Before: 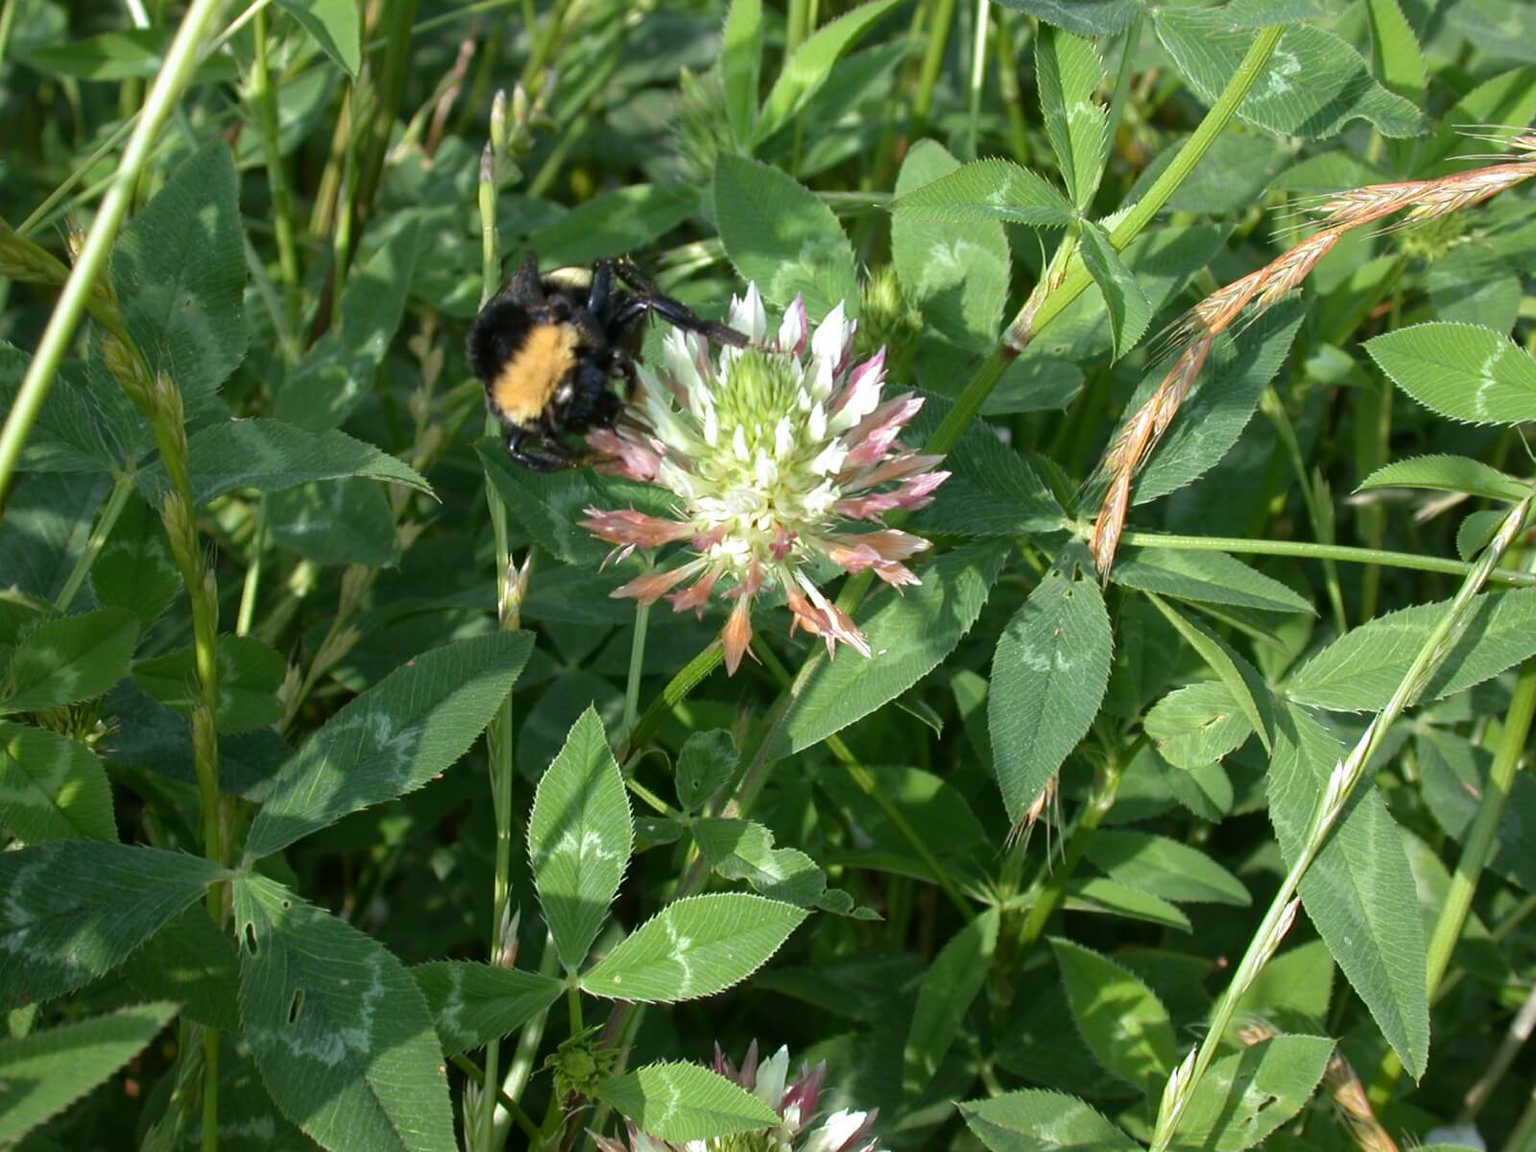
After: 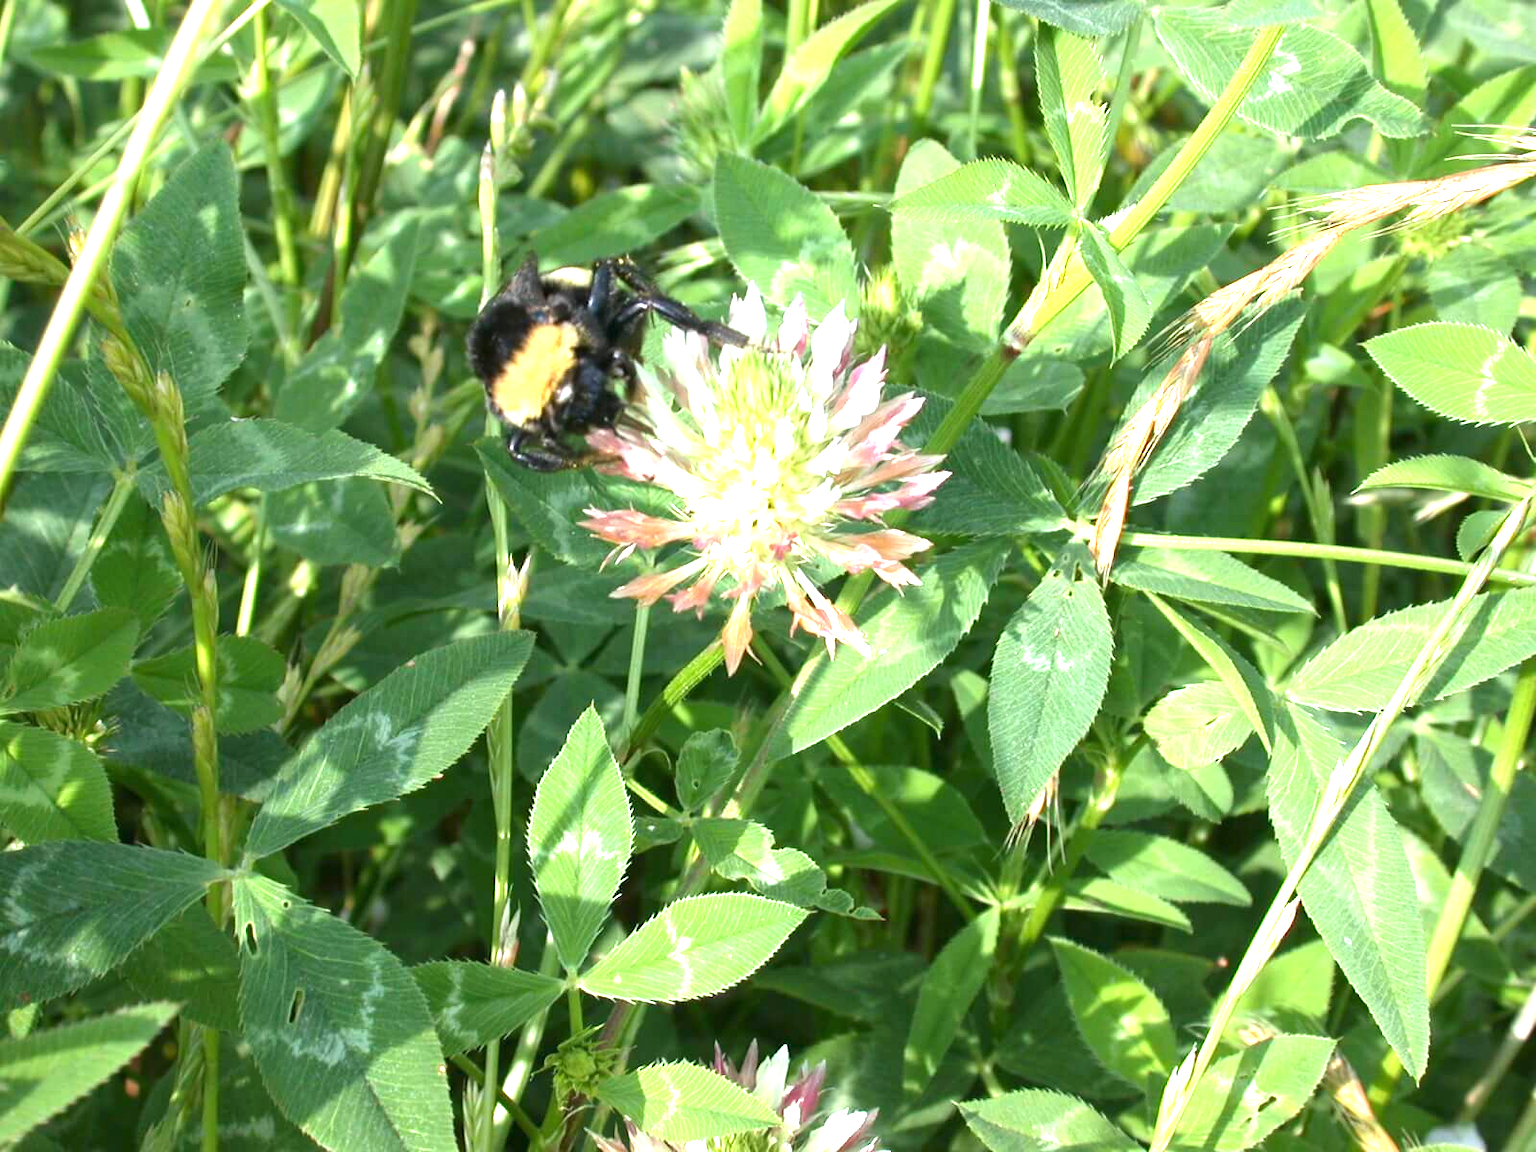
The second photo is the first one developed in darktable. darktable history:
exposure: black level correction 0, exposure 1.498 EV, compensate exposure bias true, compensate highlight preservation false
